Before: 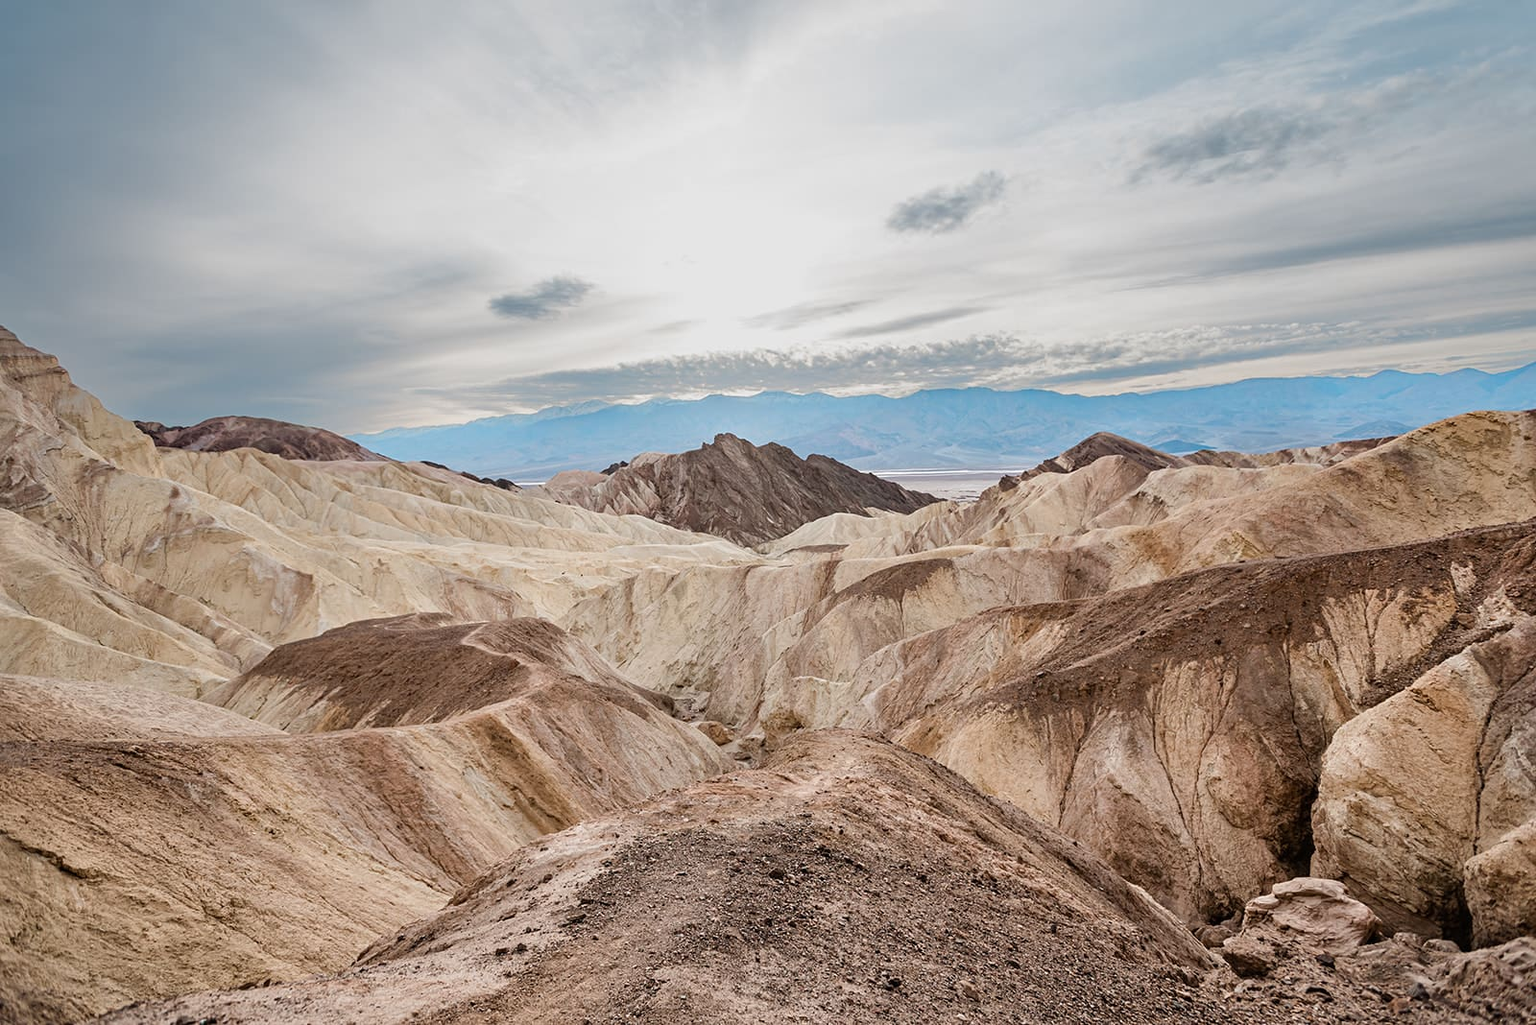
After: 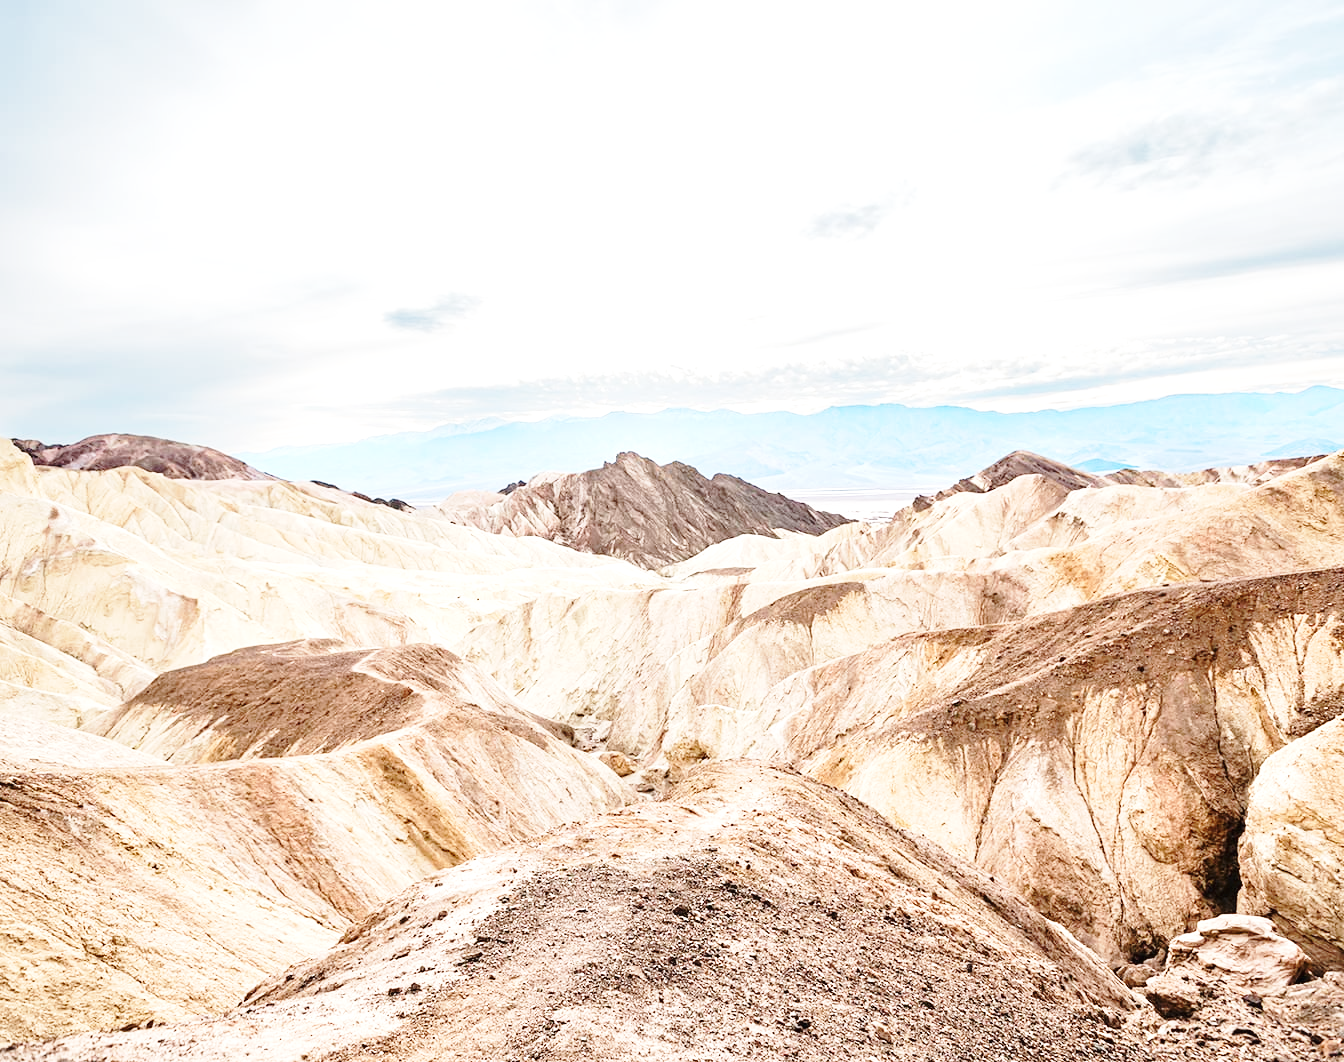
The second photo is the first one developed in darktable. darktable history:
crop: left 8.026%, right 7.374%
exposure: black level correction -0.001, exposure 0.9 EV, compensate exposure bias true, compensate highlight preservation false
base curve: curves: ch0 [(0, 0) (0.028, 0.03) (0.121, 0.232) (0.46, 0.748) (0.859, 0.968) (1, 1)], preserve colors none
